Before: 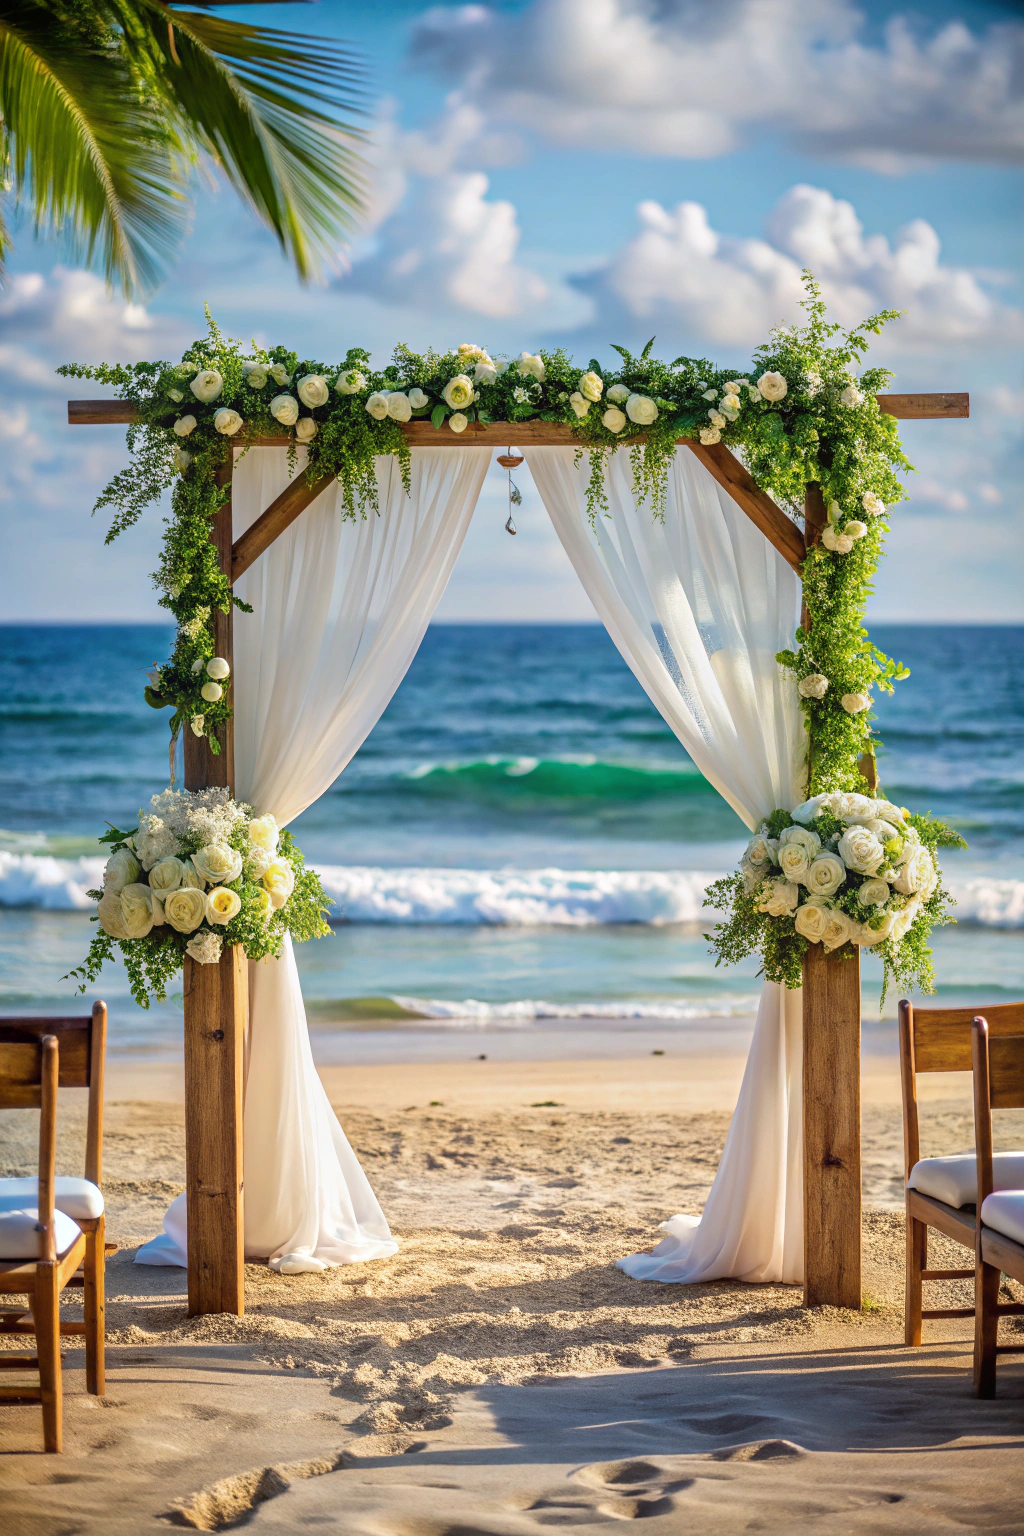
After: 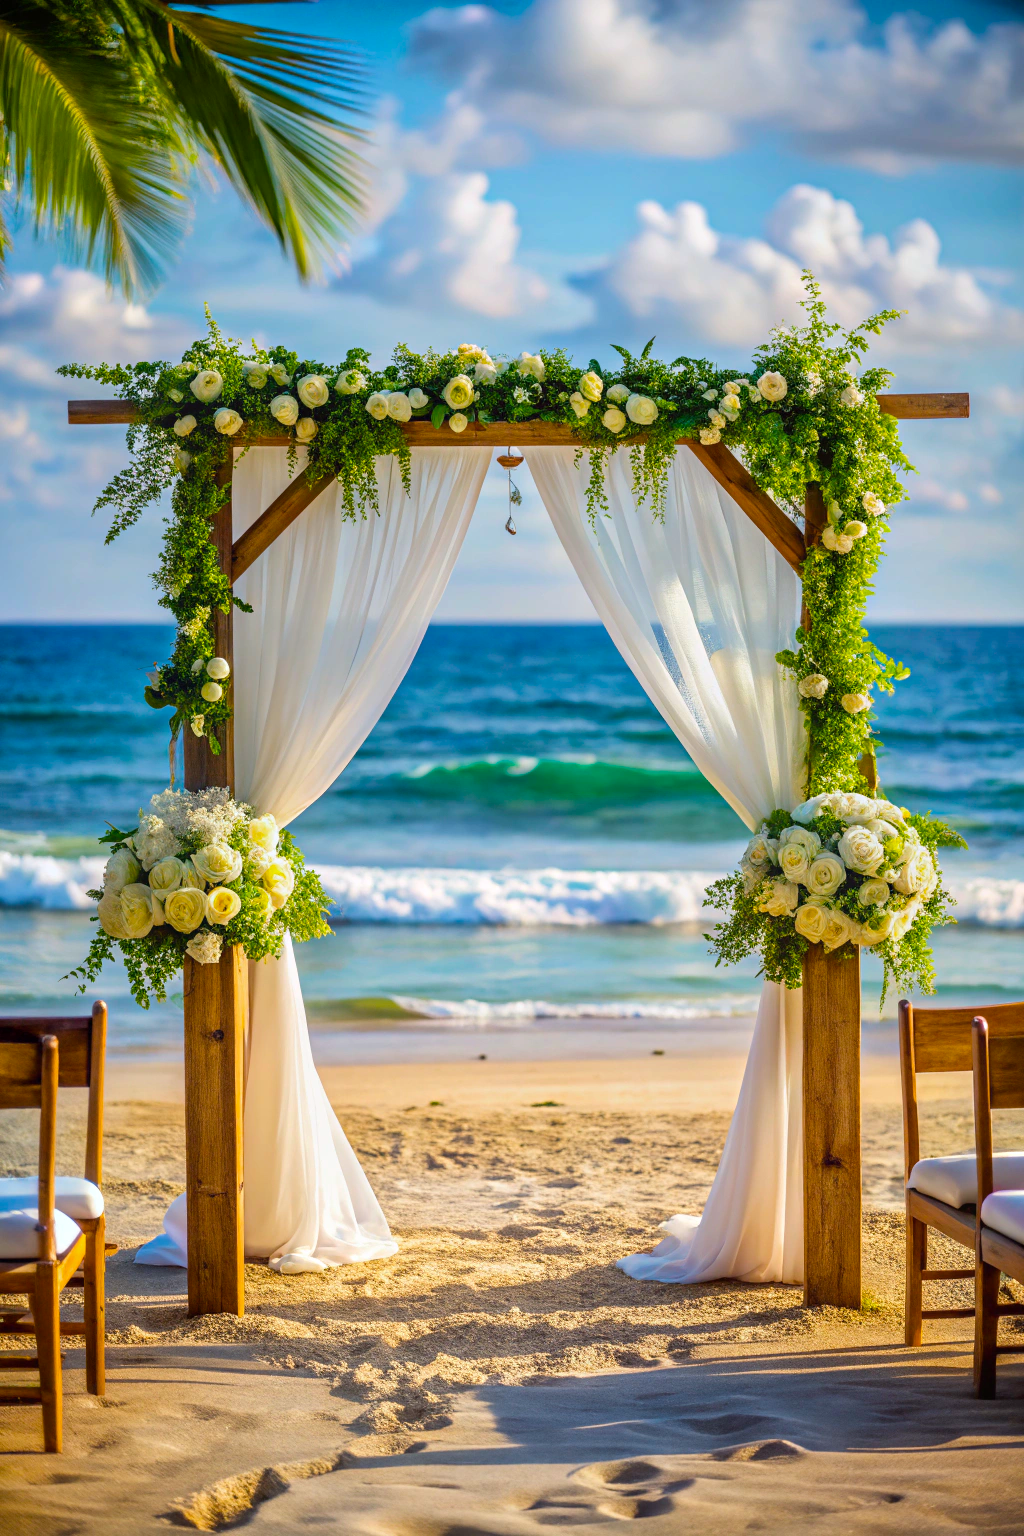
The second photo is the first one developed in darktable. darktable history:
color balance rgb: perceptual saturation grading › global saturation 29.492%, global vibrance 20.227%
